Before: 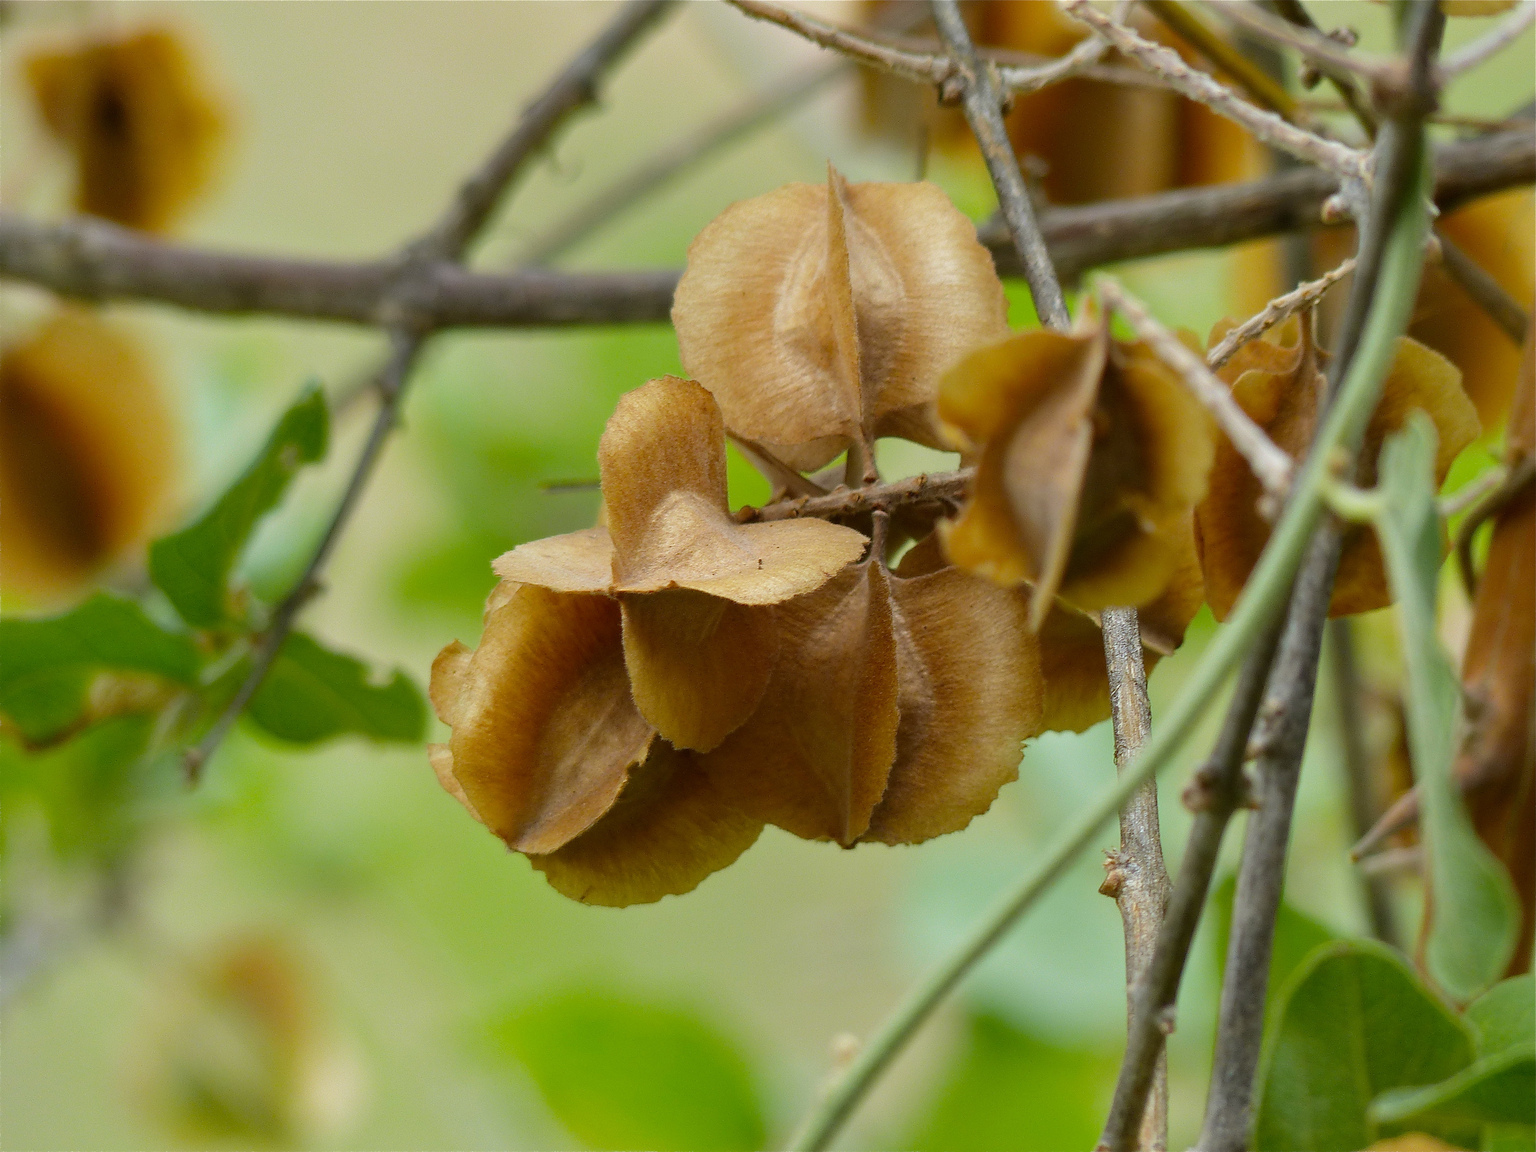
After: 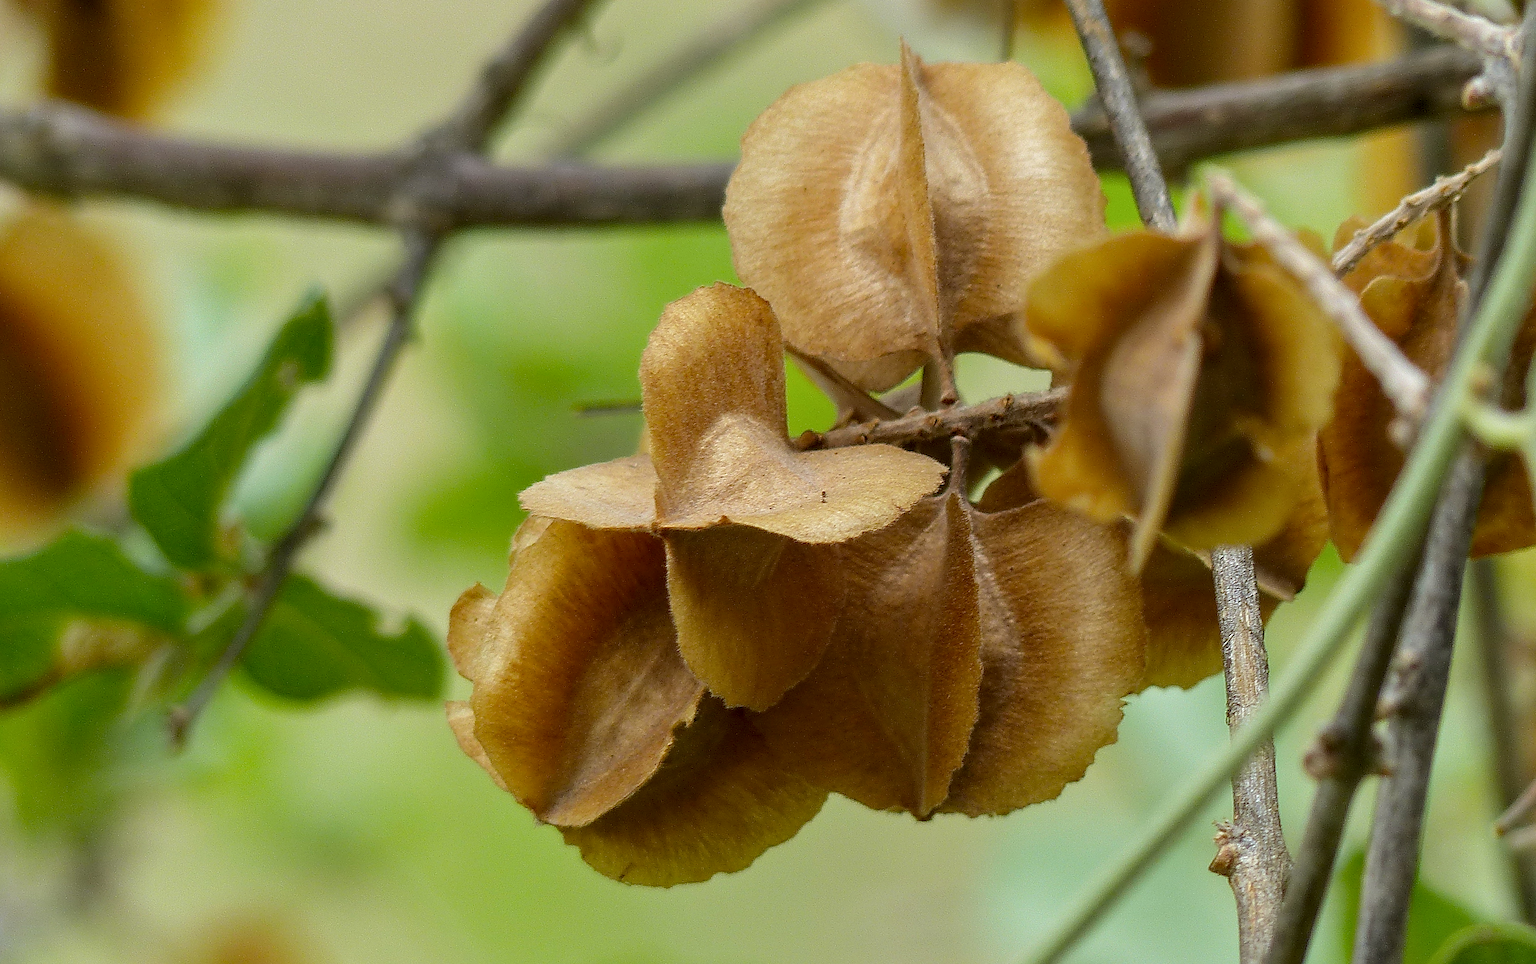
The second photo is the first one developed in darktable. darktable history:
crop and rotate: left 2.352%, top 11.072%, right 9.7%, bottom 15.276%
local contrast: on, module defaults
sharpen: on, module defaults
